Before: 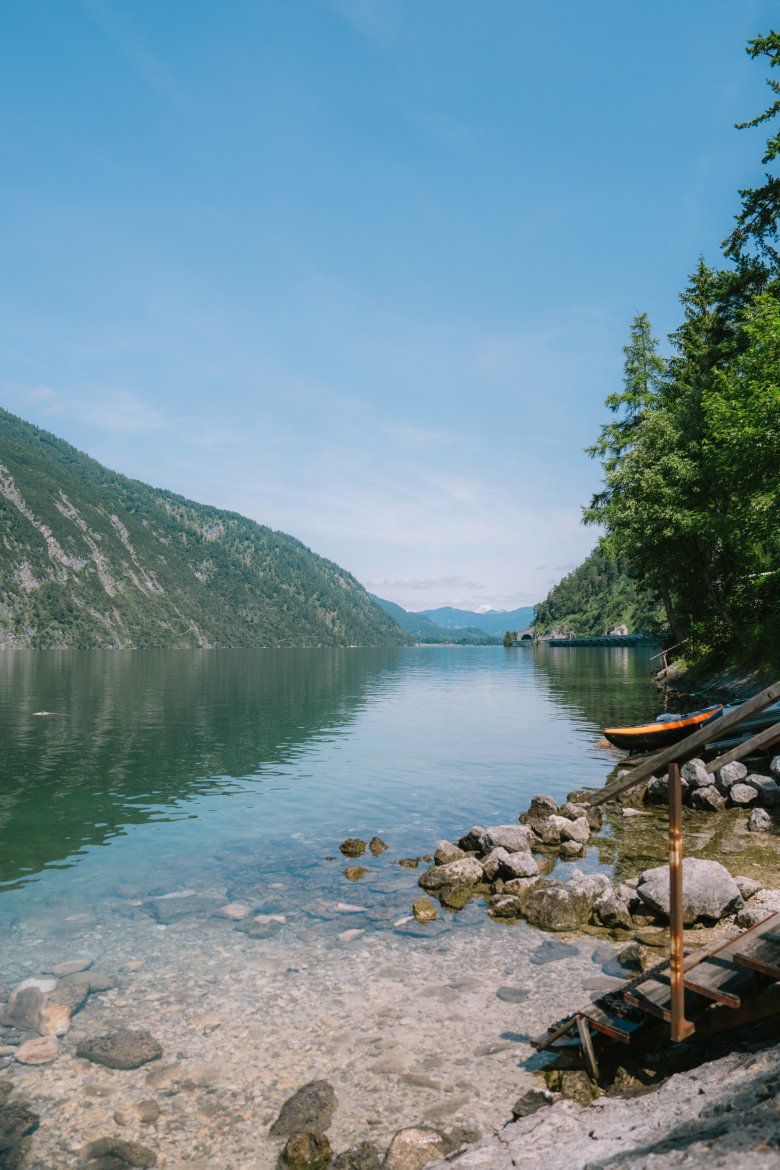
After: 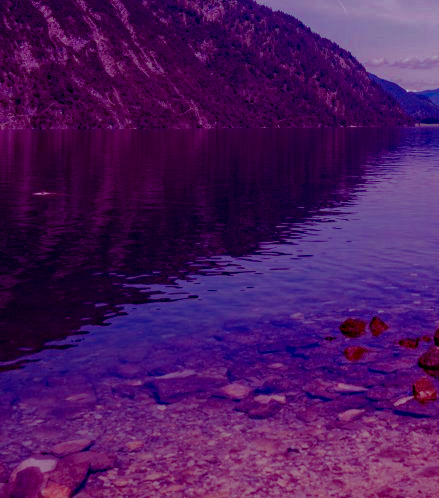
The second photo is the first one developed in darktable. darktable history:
color balance: mode lift, gamma, gain (sRGB), lift [1, 1, 0.101, 1]
base curve: curves: ch0 [(0, 0) (0.841, 0.609) (1, 1)]
crop: top 44.483%, right 43.593%, bottom 12.892%
haze removal: strength 0.5, distance 0.43, compatibility mode true, adaptive false
